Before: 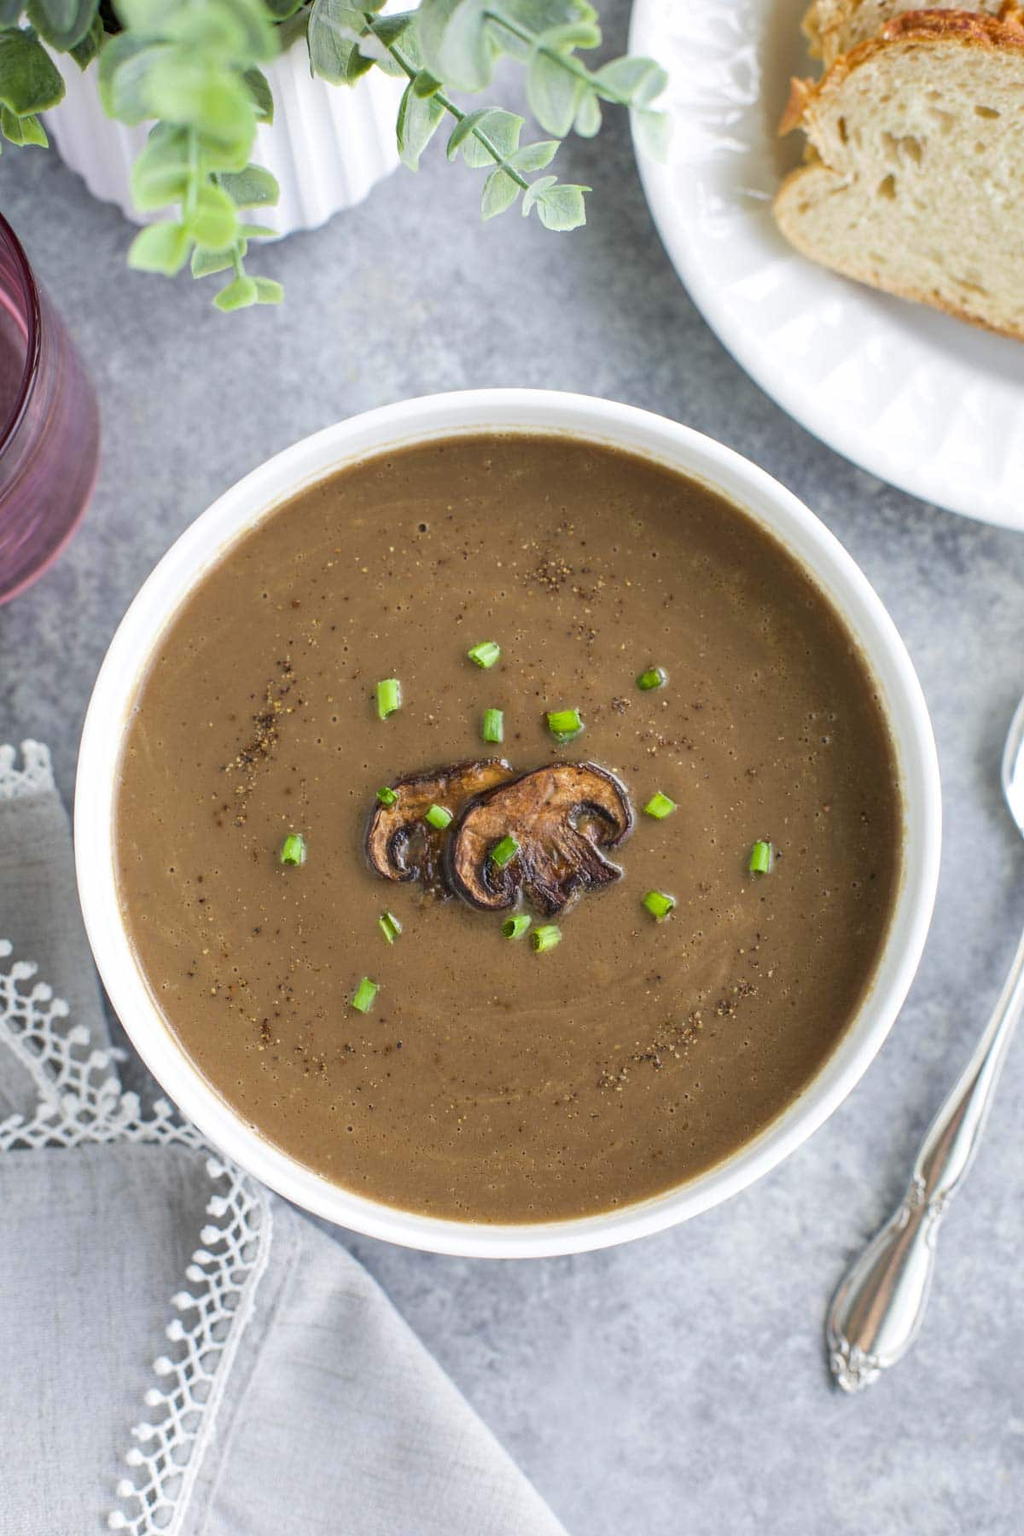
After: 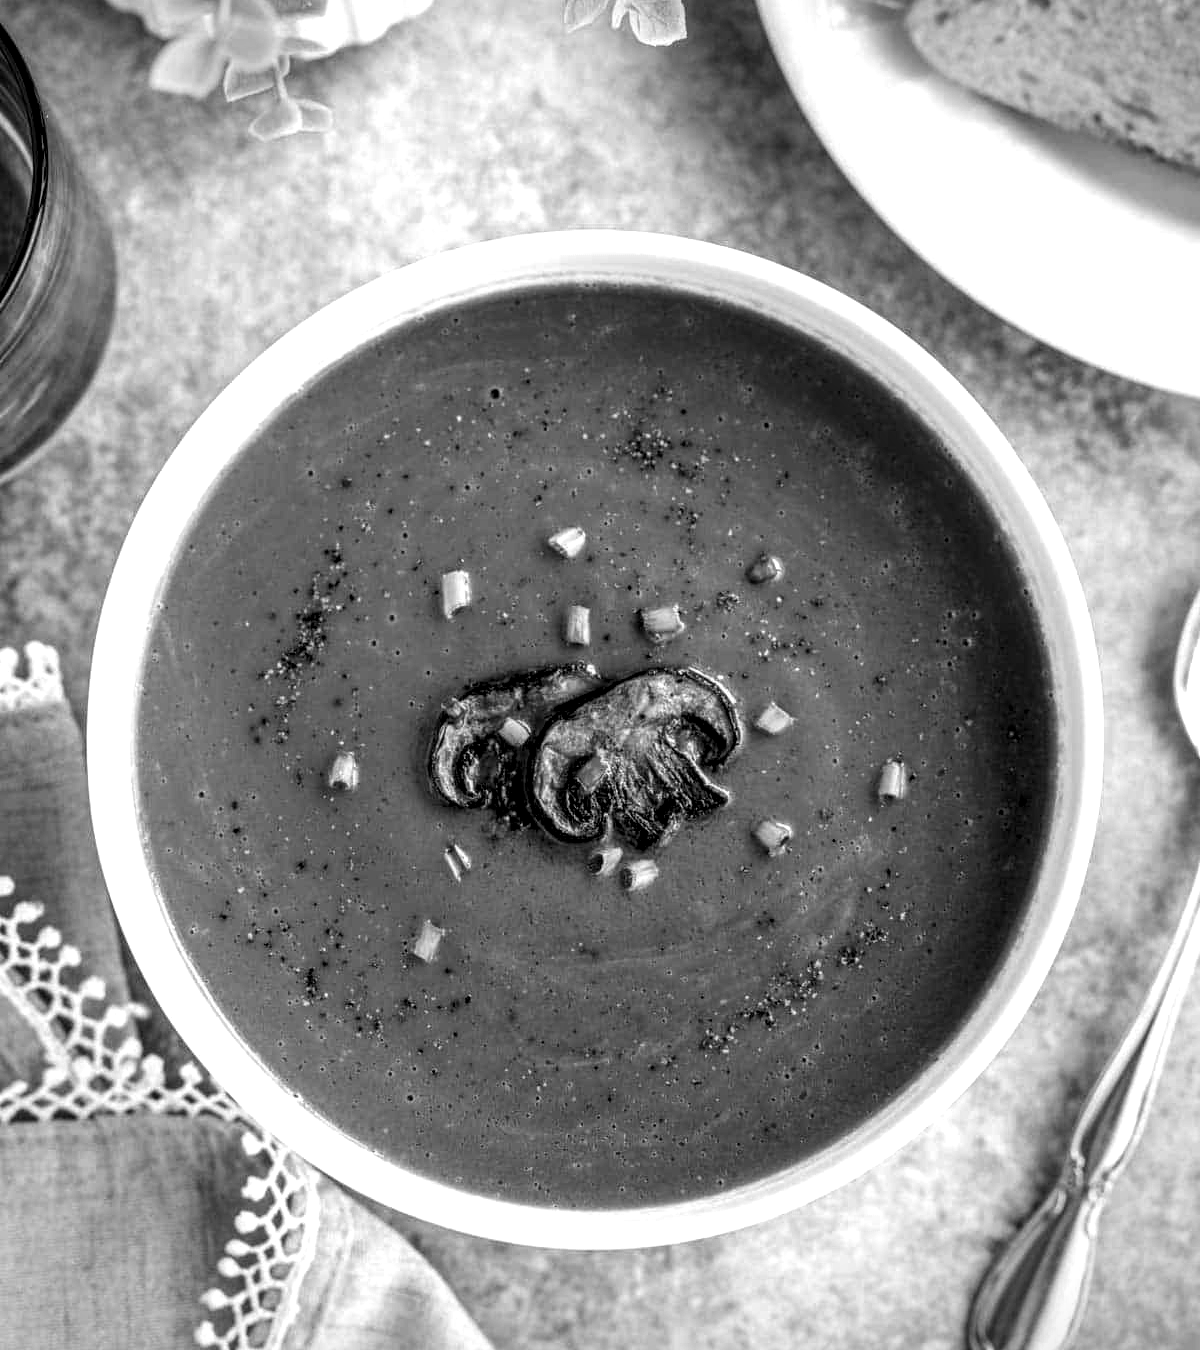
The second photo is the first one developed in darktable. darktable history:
crop and rotate: top 12.5%, bottom 12.5%
monochrome: on, module defaults
local contrast: detail 203%
vignetting: fall-off start 97.23%, saturation -0.024, center (-0.033, -0.042), width/height ratio 1.179, unbound false
color zones: curves: ch0 [(0, 0.613) (0.01, 0.613) (0.245, 0.448) (0.498, 0.529) (0.642, 0.665) (0.879, 0.777) (0.99, 0.613)]; ch1 [(0, 0.035) (0.121, 0.189) (0.259, 0.197) (0.415, 0.061) (0.589, 0.022) (0.732, 0.022) (0.857, 0.026) (0.991, 0.053)]
